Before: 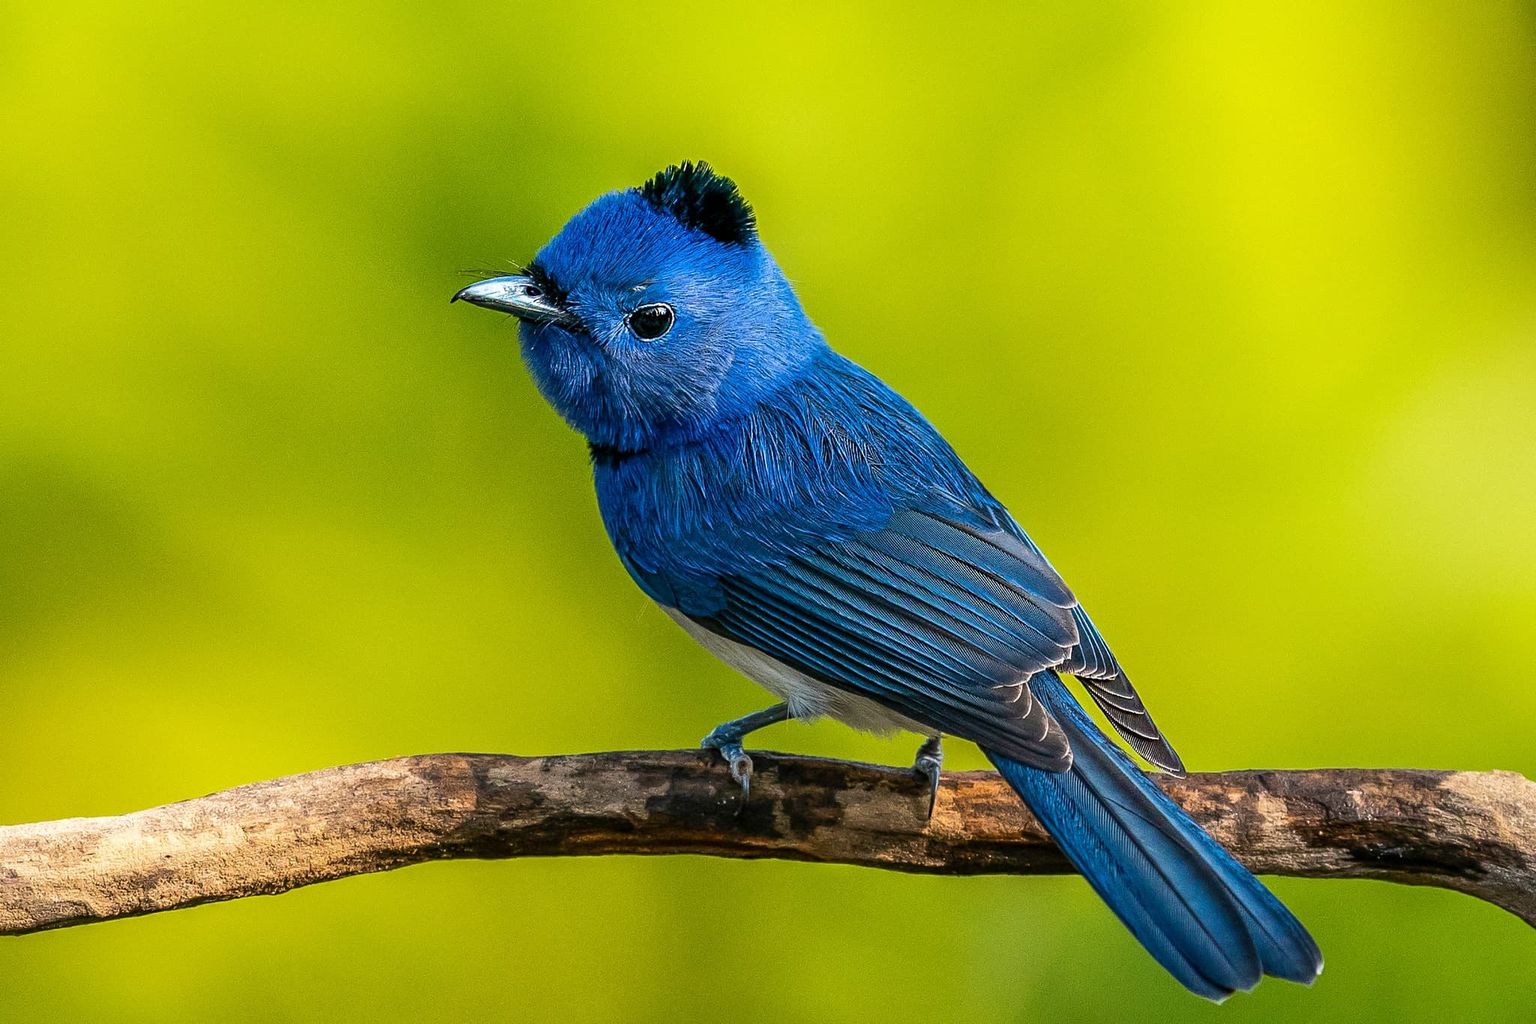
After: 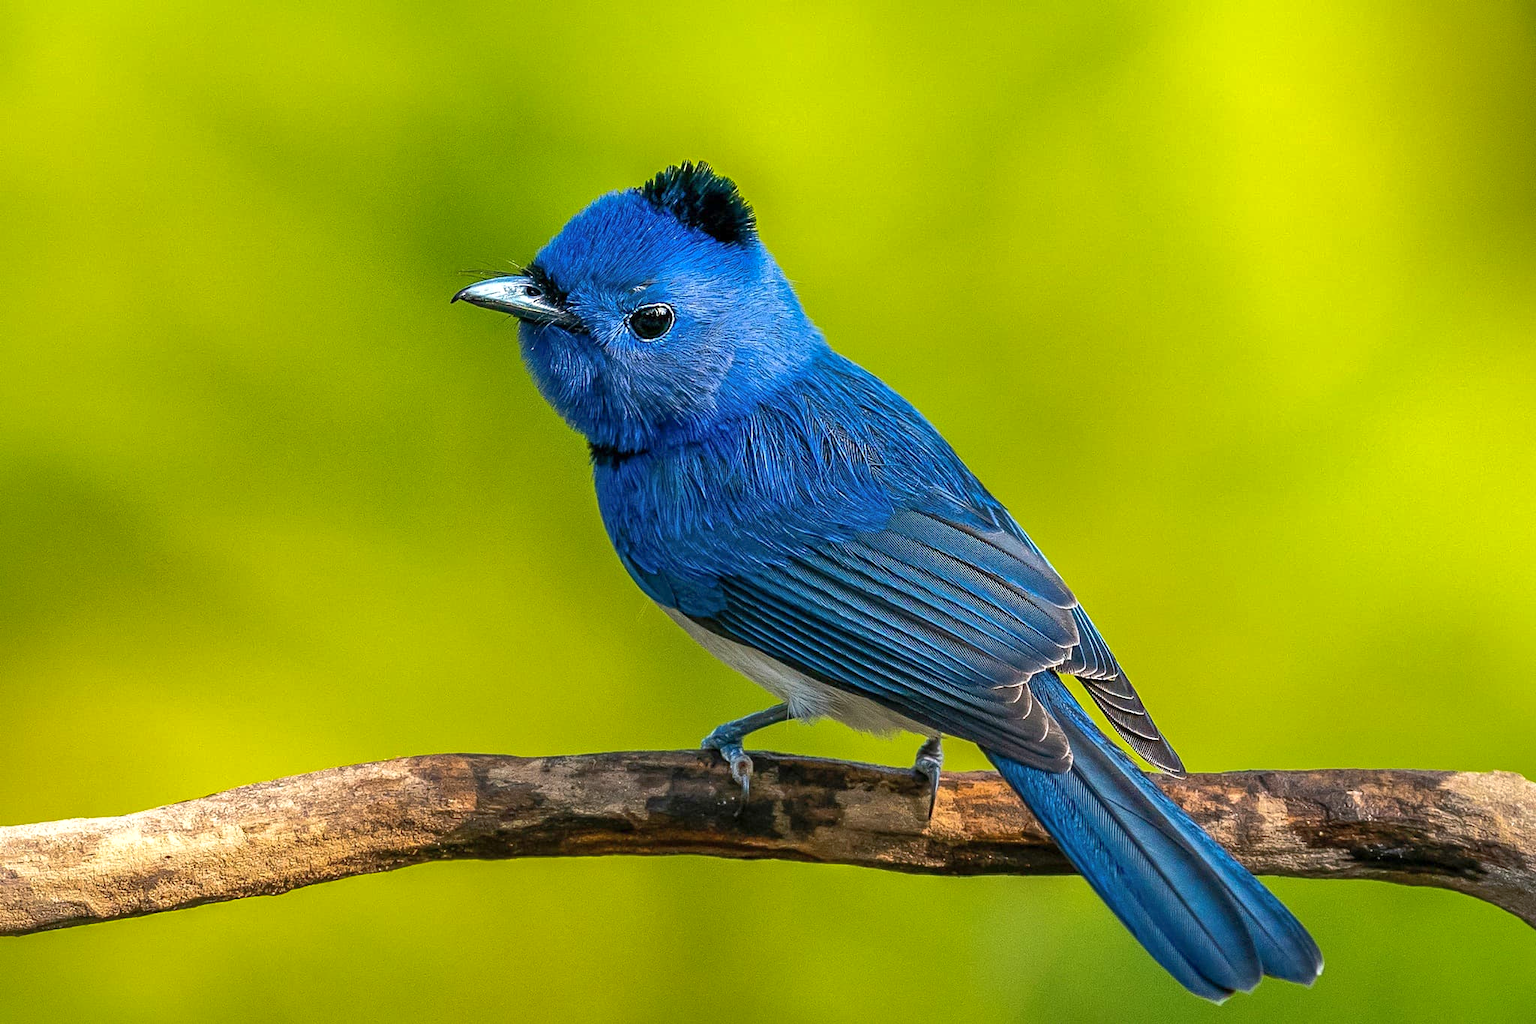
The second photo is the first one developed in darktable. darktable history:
shadows and highlights: on, module defaults
exposure: exposure 0.217 EV, compensate highlight preservation false
